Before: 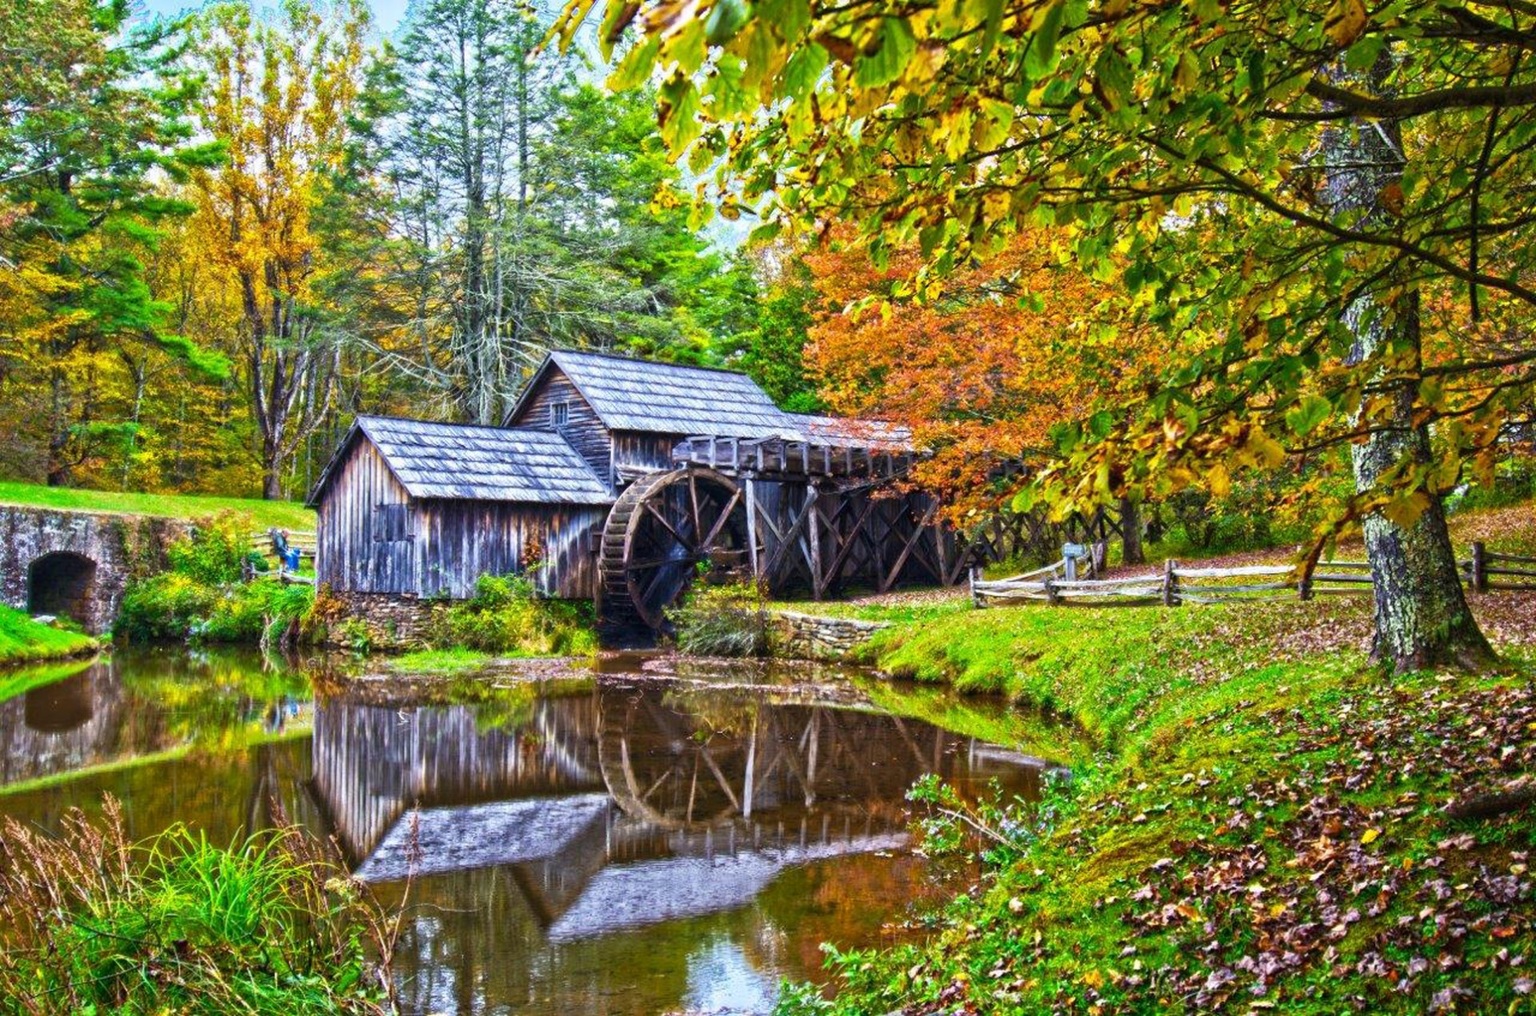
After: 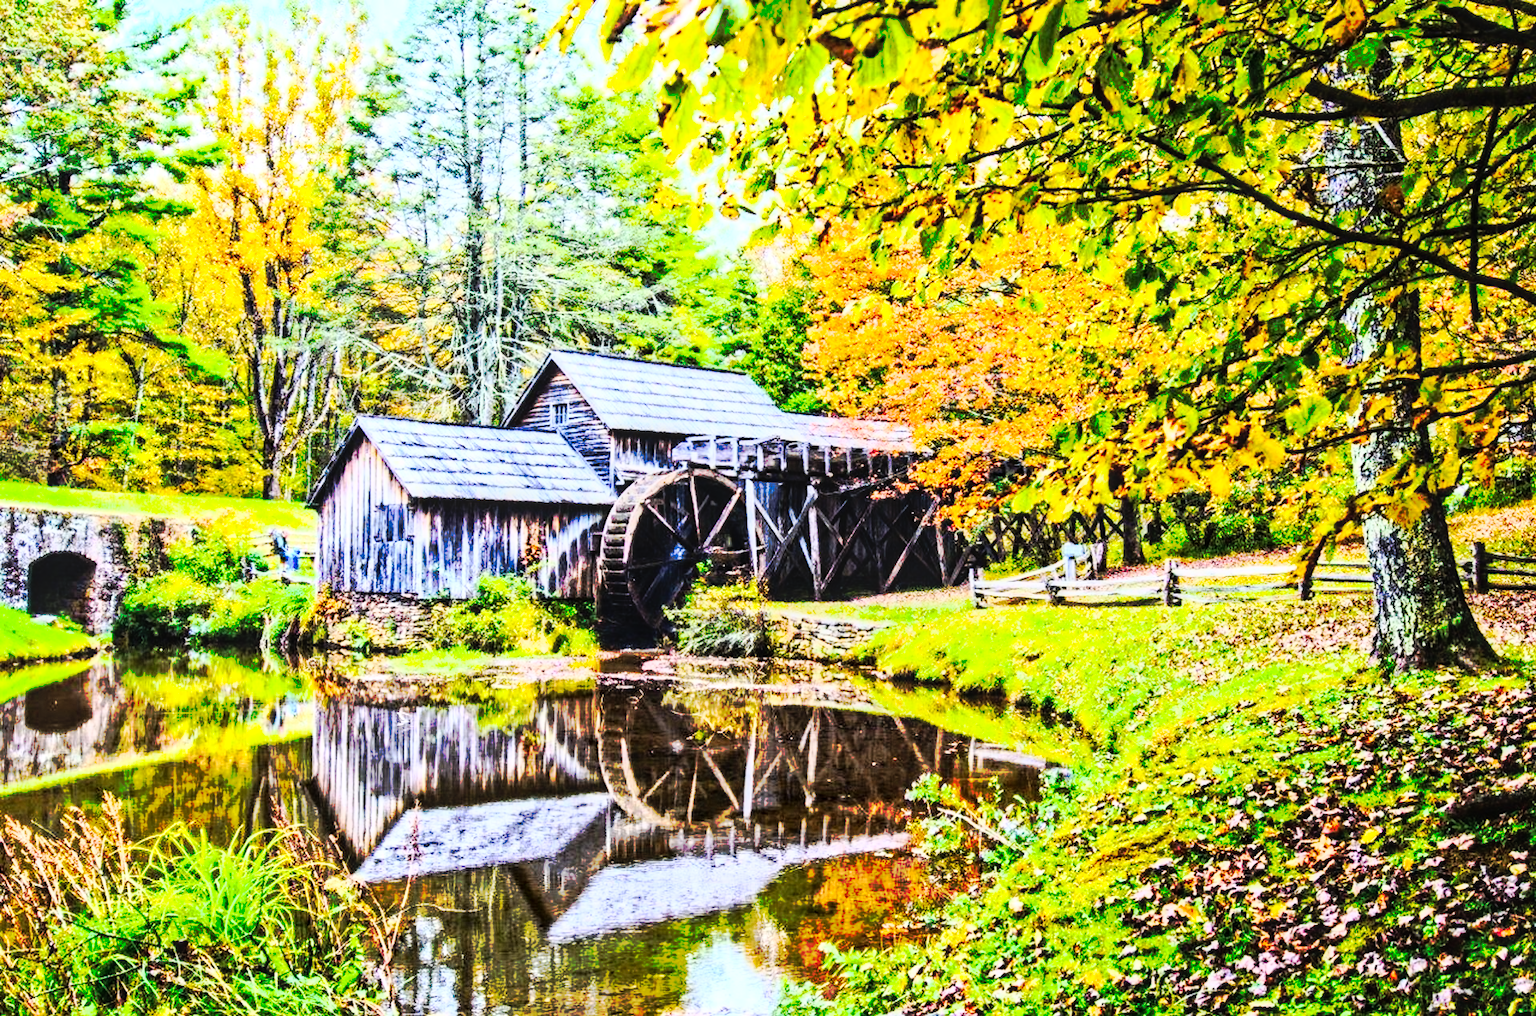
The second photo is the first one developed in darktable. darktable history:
tone curve: curves: ch0 [(0, 0) (0.003, 0.003) (0.011, 0.01) (0.025, 0.023) (0.044, 0.042) (0.069, 0.065) (0.1, 0.094) (0.136, 0.128) (0.177, 0.167) (0.224, 0.211) (0.277, 0.261) (0.335, 0.316) (0.399, 0.376) (0.468, 0.441) (0.543, 0.685) (0.623, 0.741) (0.709, 0.8) (0.801, 0.863) (0.898, 0.929) (1, 1)], preserve colors none
rgb curve: curves: ch0 [(0, 0) (0.21, 0.15) (0.24, 0.21) (0.5, 0.75) (0.75, 0.96) (0.89, 0.99) (1, 1)]; ch1 [(0, 0.02) (0.21, 0.13) (0.25, 0.2) (0.5, 0.67) (0.75, 0.9) (0.89, 0.97) (1, 1)]; ch2 [(0, 0.02) (0.21, 0.13) (0.25, 0.2) (0.5, 0.67) (0.75, 0.9) (0.89, 0.97) (1, 1)], compensate middle gray true
local contrast: on, module defaults
